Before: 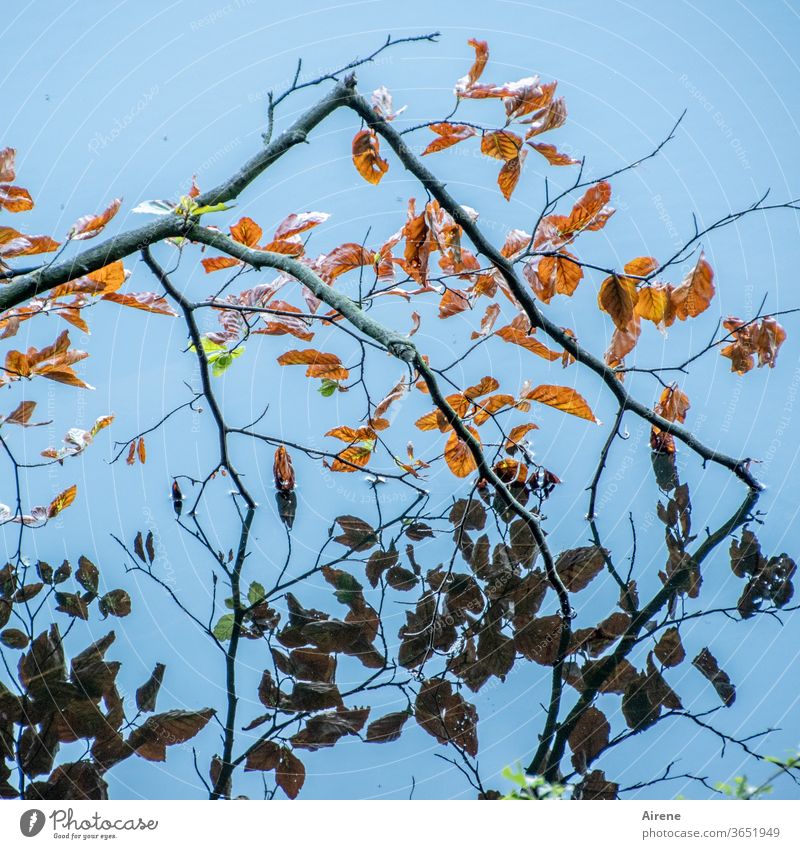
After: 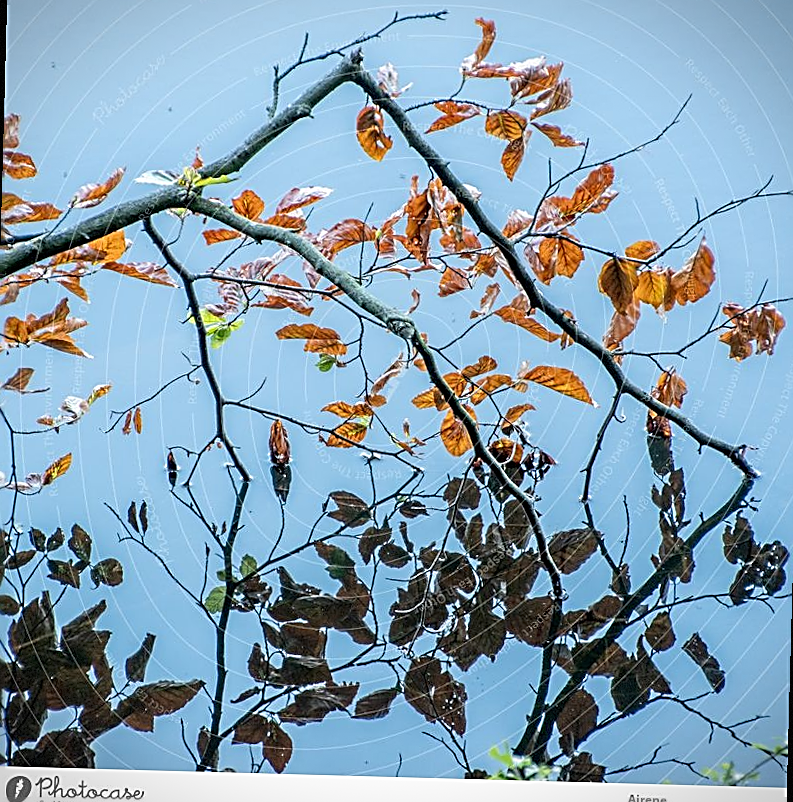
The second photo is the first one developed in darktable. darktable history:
vignetting: fall-off start 100%, fall-off radius 71%, brightness -0.434, saturation -0.2, width/height ratio 1.178, dithering 8-bit output, unbound false
rotate and perspective: rotation 1.57°, crop left 0.018, crop right 0.982, crop top 0.039, crop bottom 0.961
sharpen: amount 0.901
